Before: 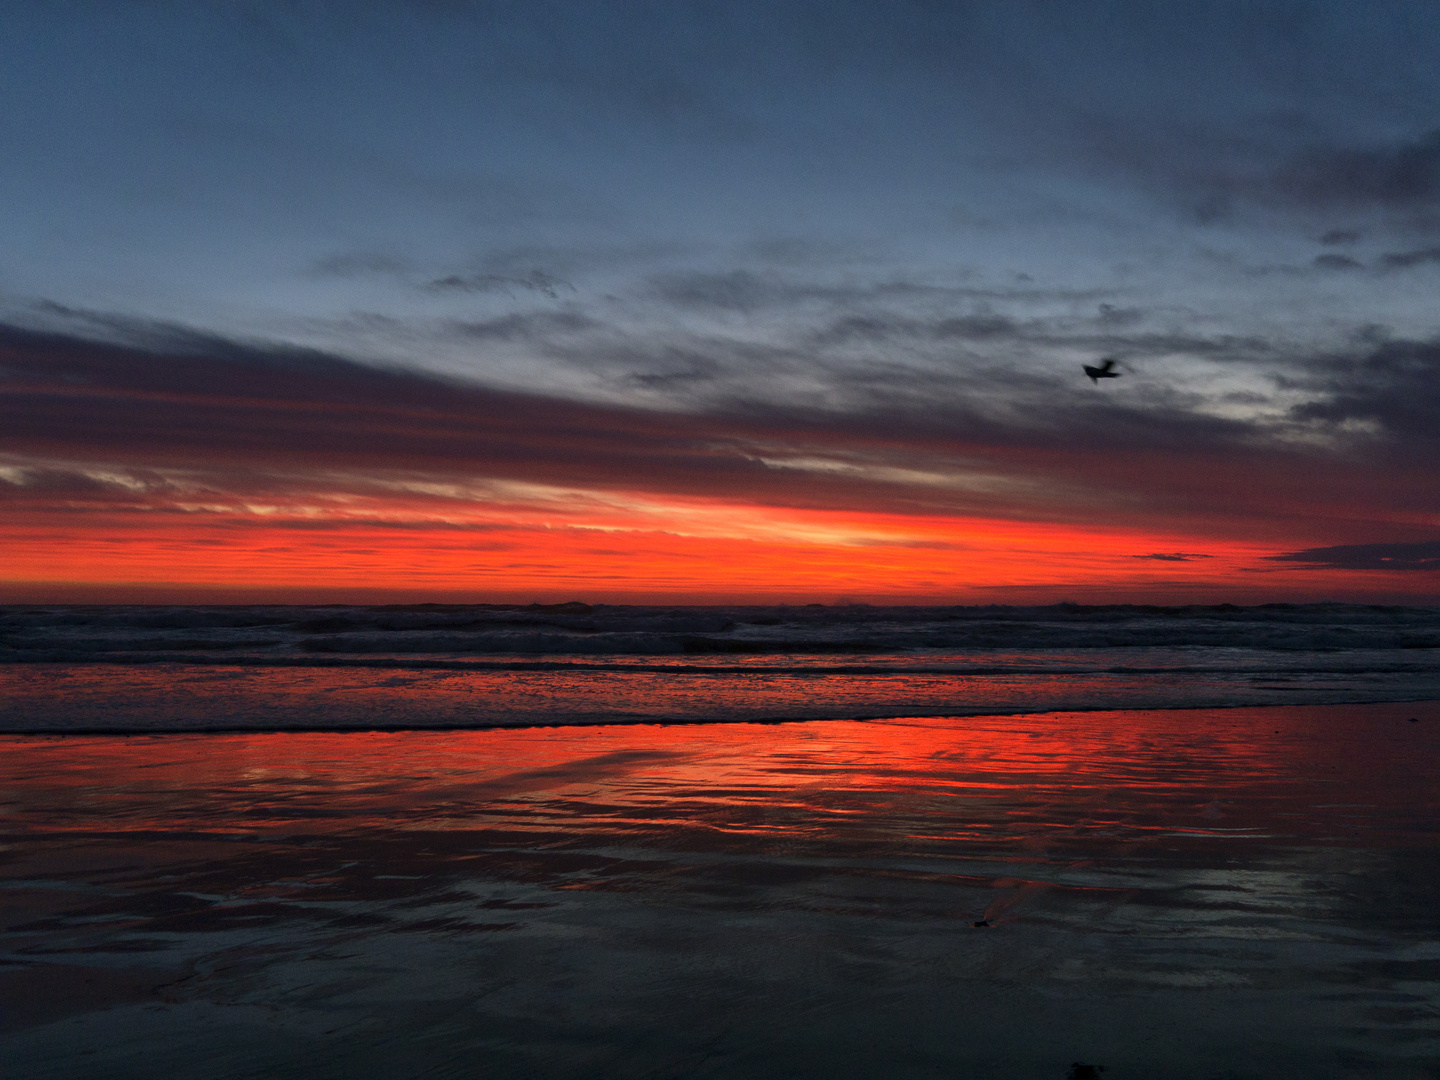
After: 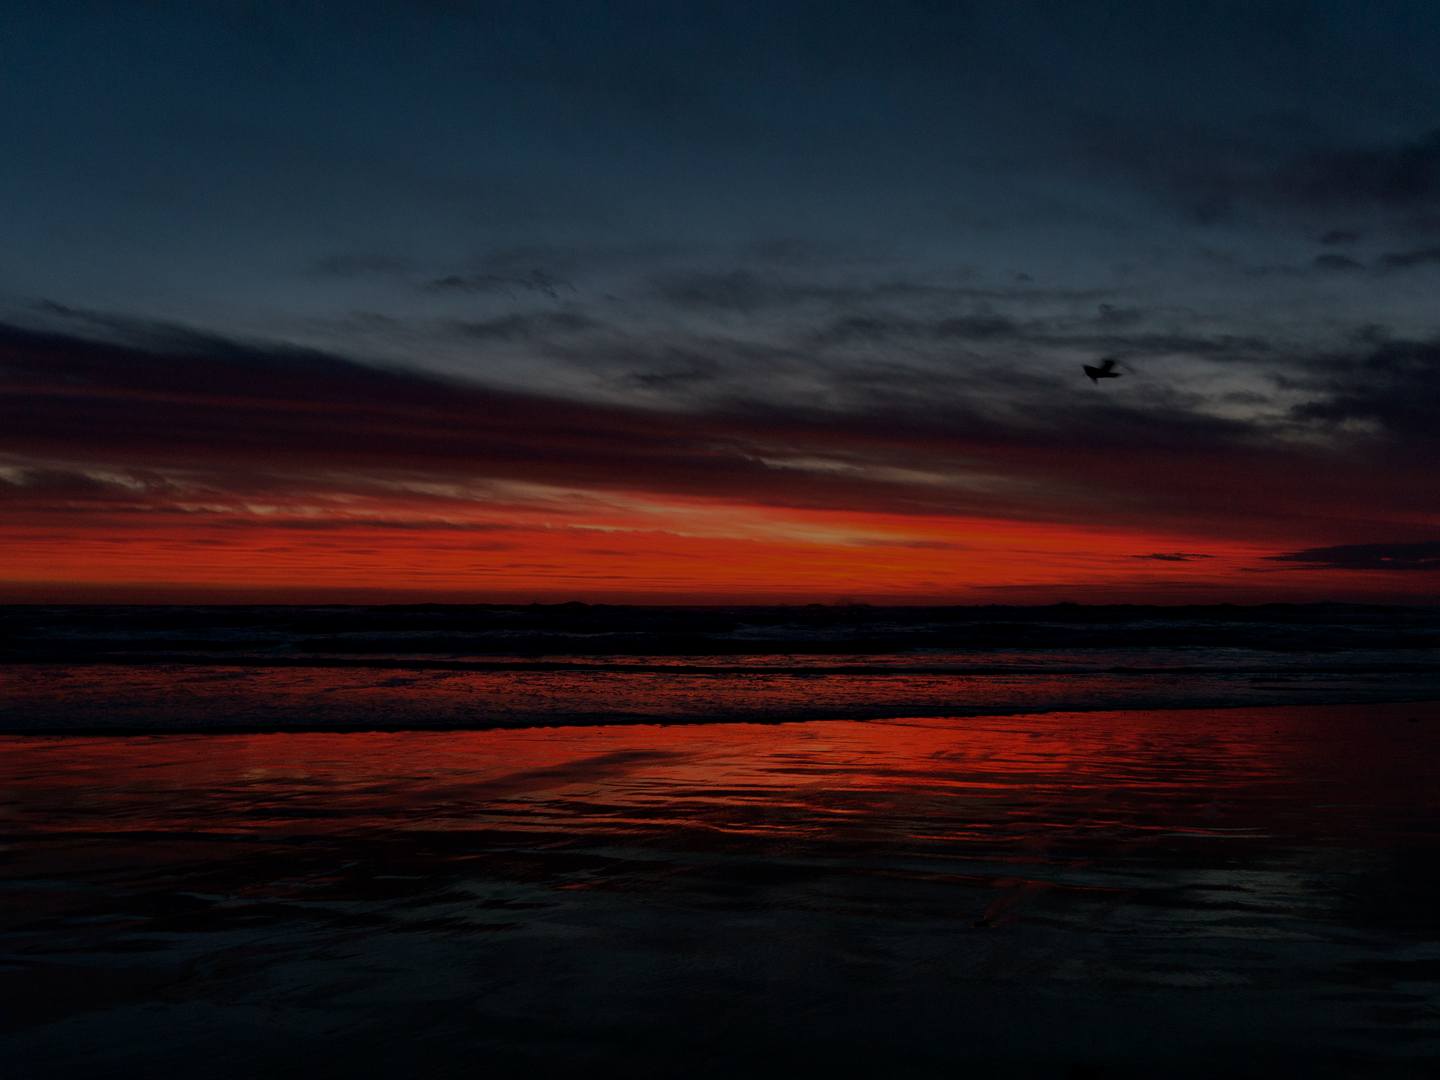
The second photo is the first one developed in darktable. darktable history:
contrast equalizer: octaves 7, y [[0.524 ×6], [0.512 ×6], [0.379 ×6], [0 ×6], [0 ×6]]
exposure: exposure -2.002 EV, compensate highlight preservation false
